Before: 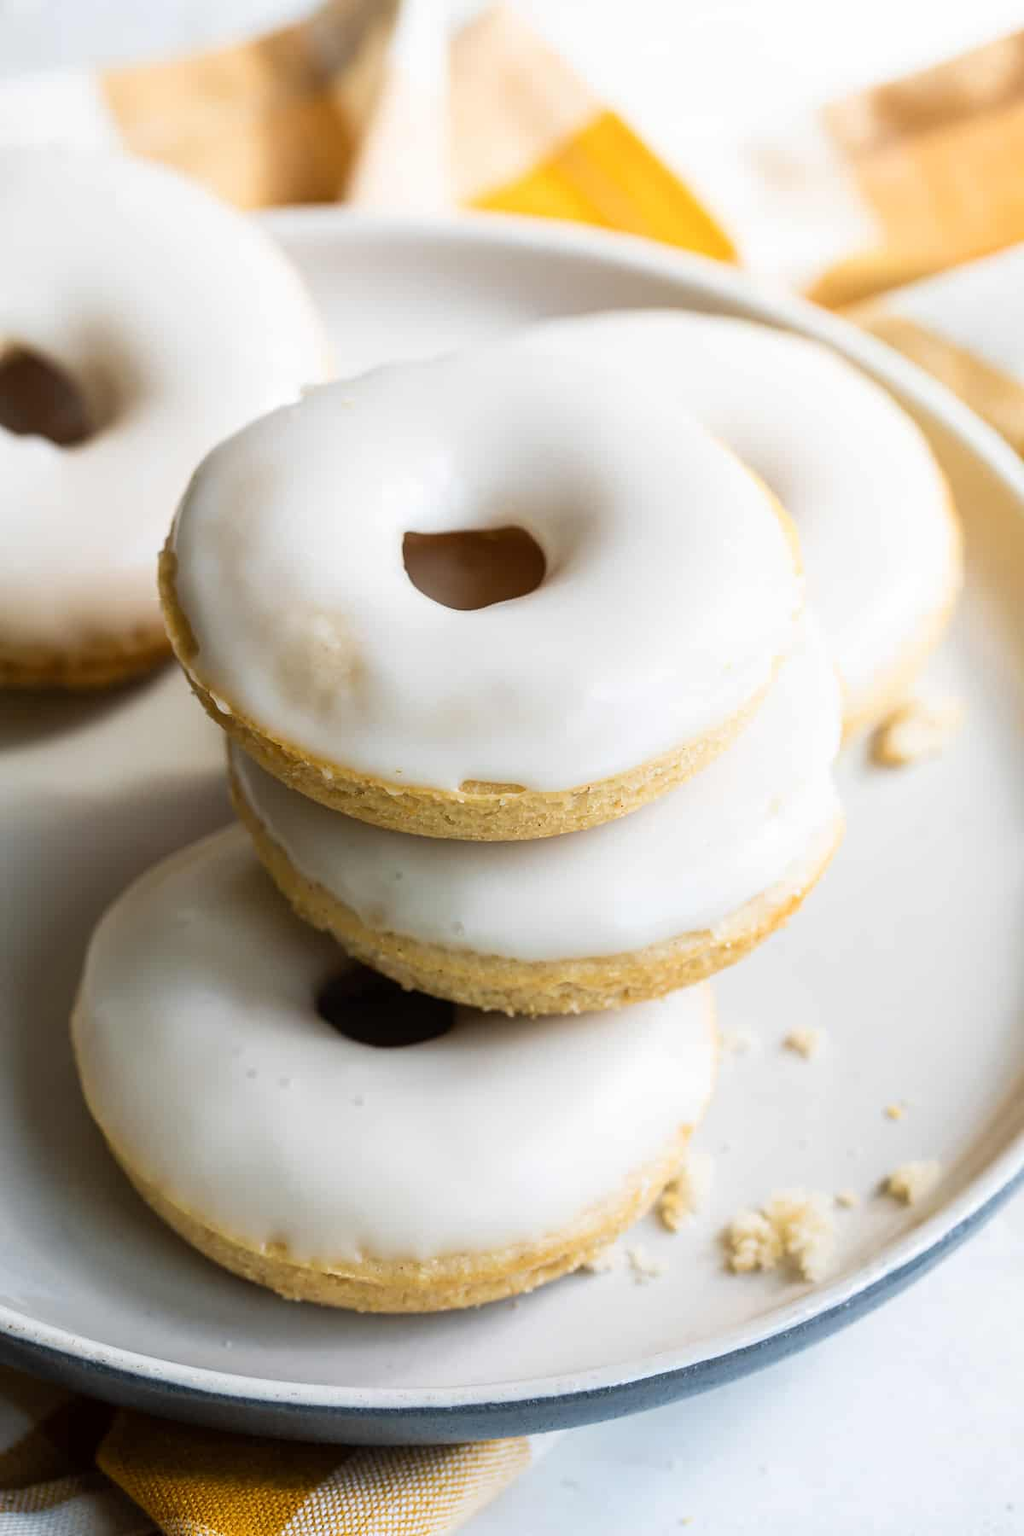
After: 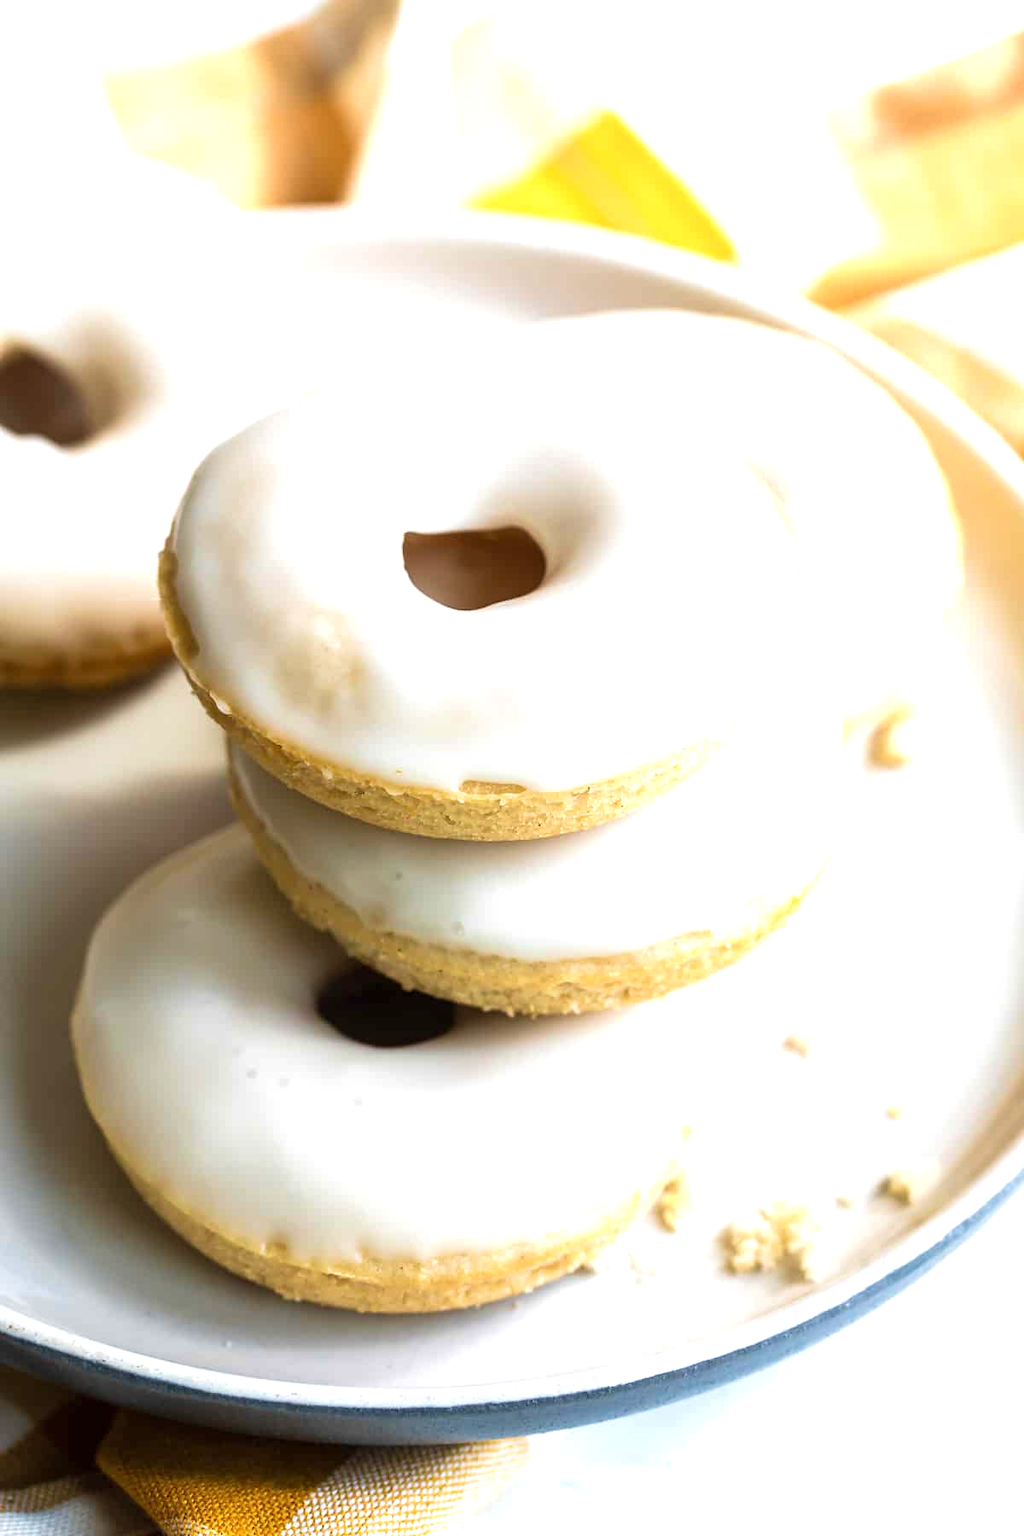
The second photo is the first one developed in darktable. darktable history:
exposure: exposure 0.634 EV, compensate exposure bias true, compensate highlight preservation false
velvia: on, module defaults
